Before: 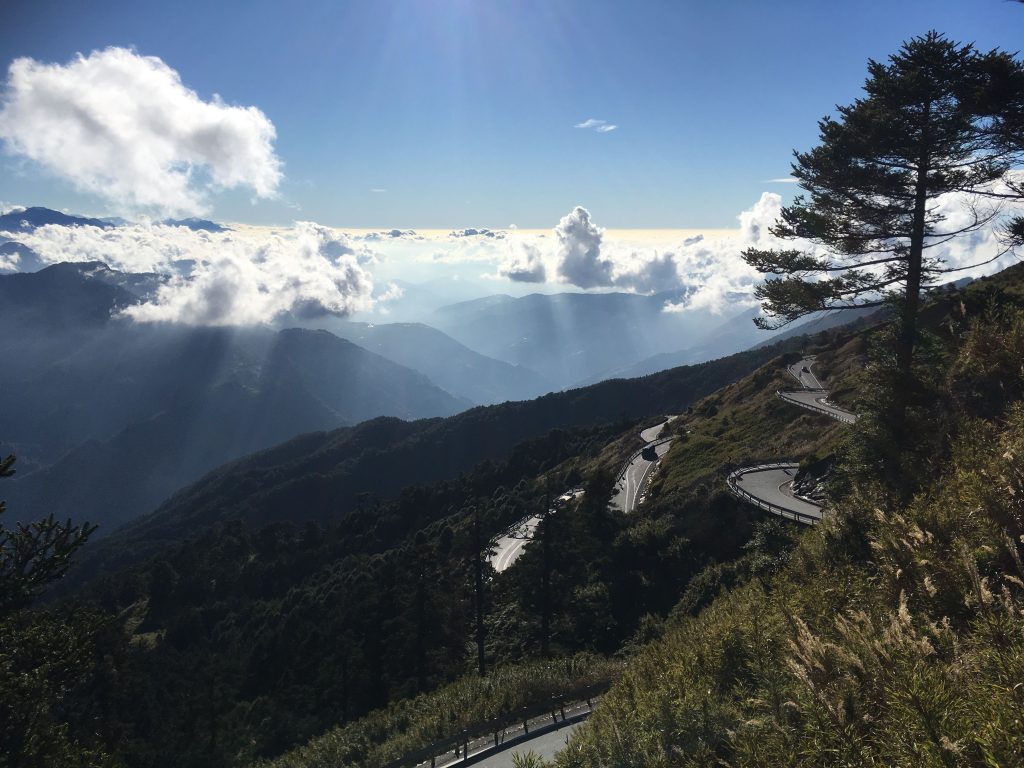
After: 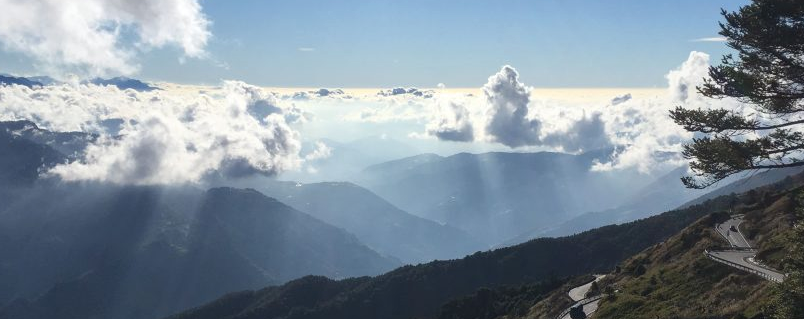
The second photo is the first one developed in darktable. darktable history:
local contrast: detail 110%
crop: left 7.036%, top 18.398%, right 14.379%, bottom 40.043%
